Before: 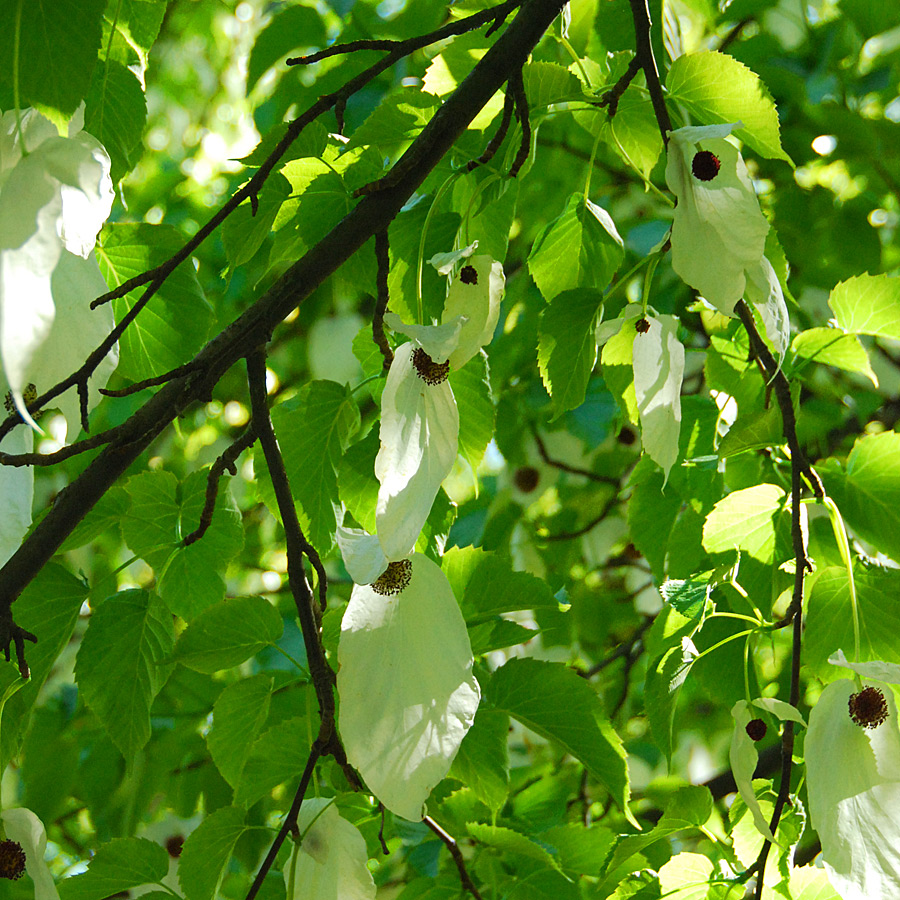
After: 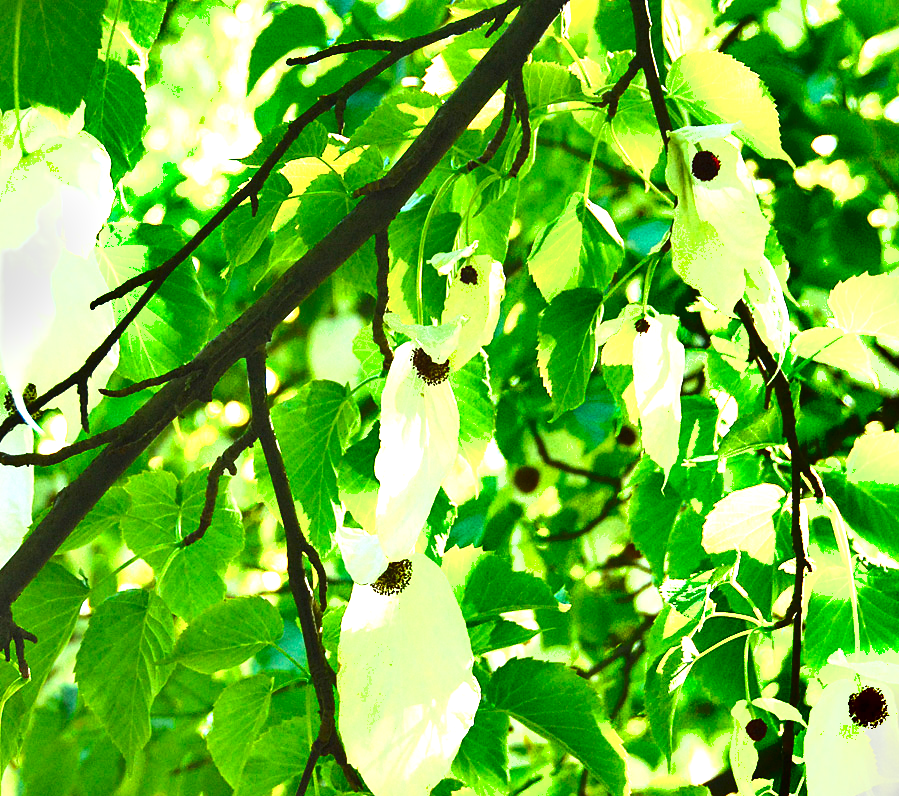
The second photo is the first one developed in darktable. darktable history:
shadows and highlights: soften with gaussian
crop and rotate: top 0%, bottom 11.49%
exposure: black level correction 0, exposure 1.9 EV, compensate highlight preservation false
